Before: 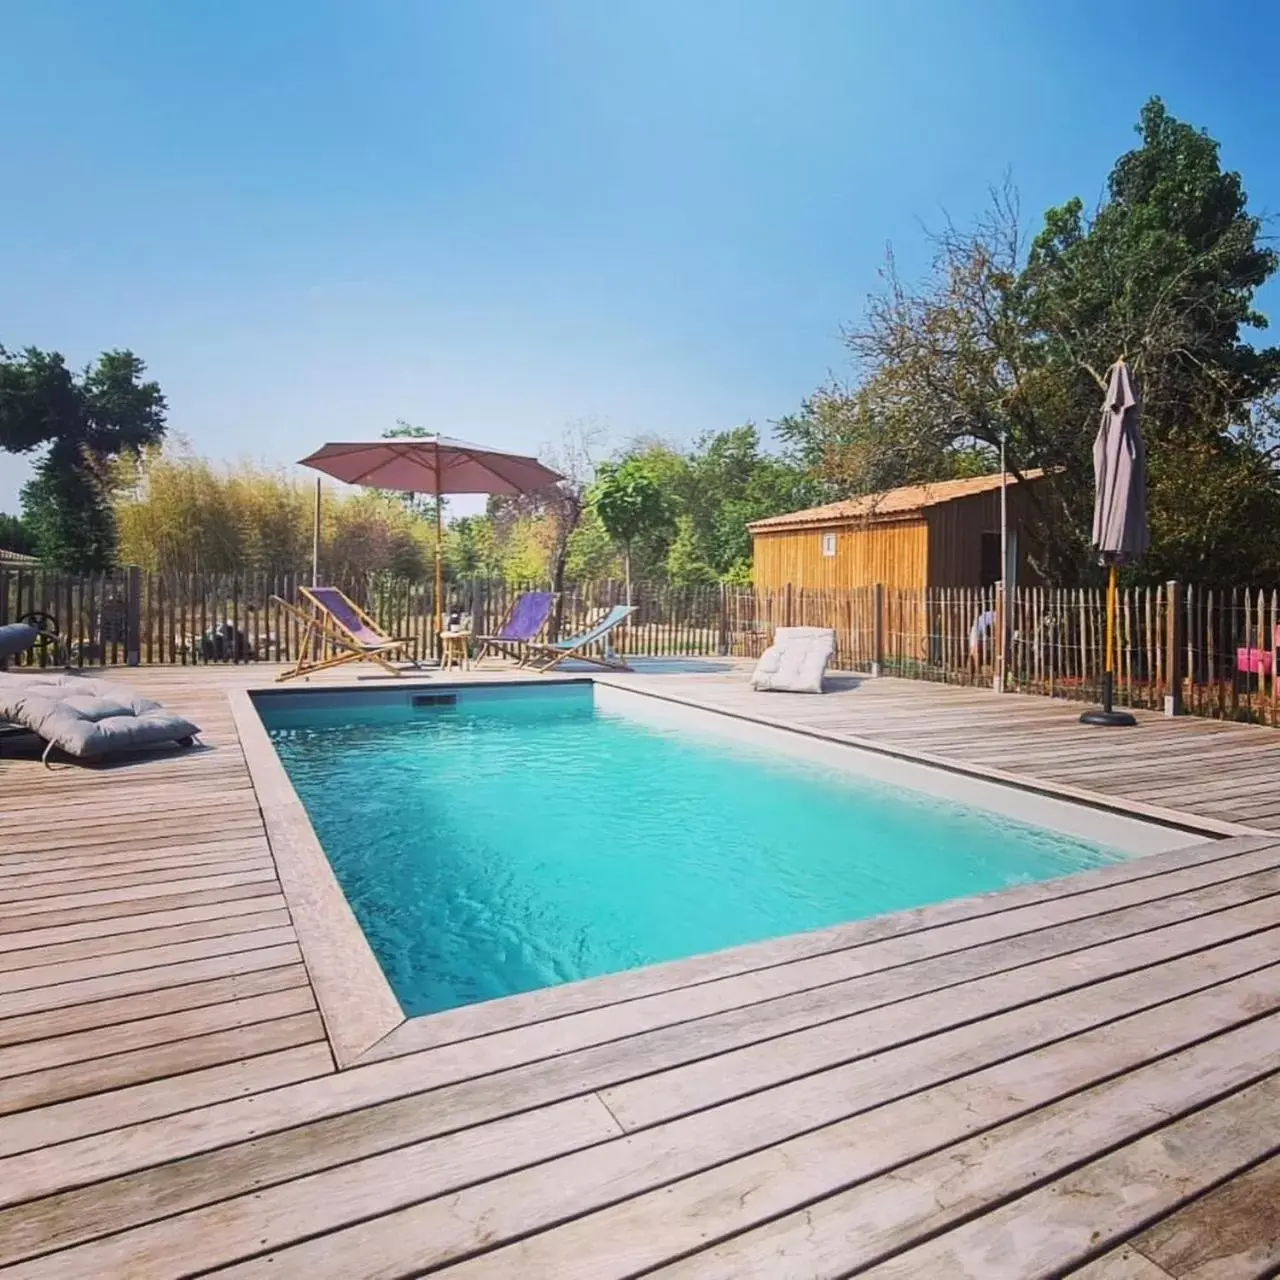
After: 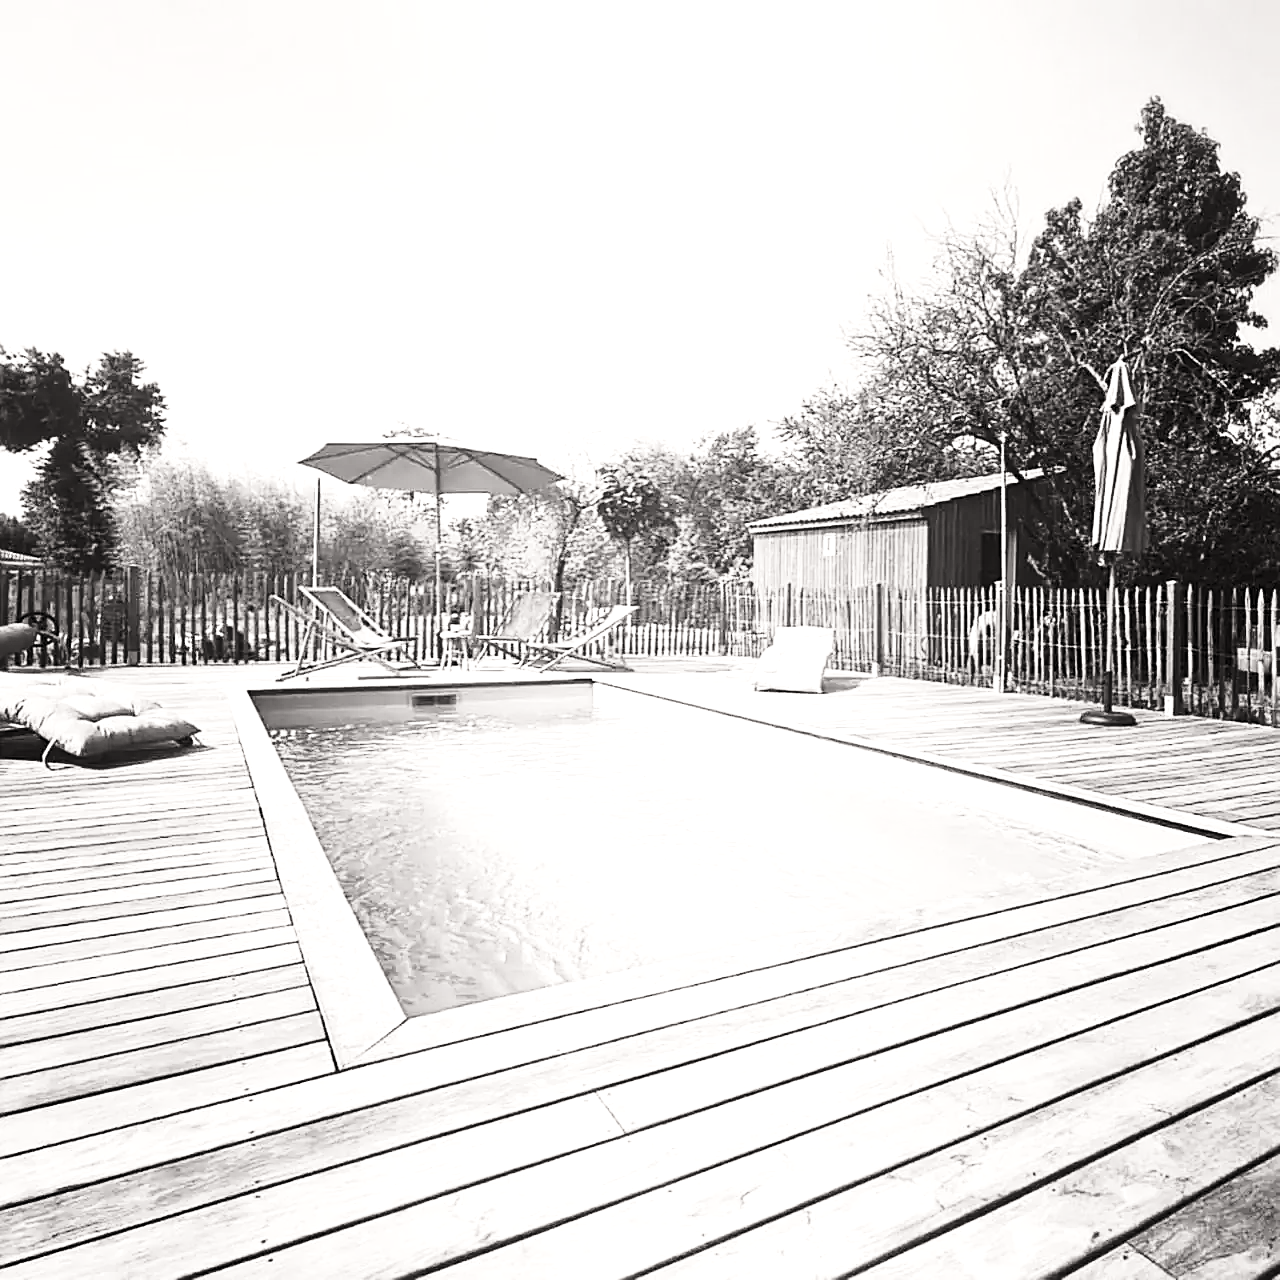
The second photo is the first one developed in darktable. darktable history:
base curve: curves: ch0 [(0, 0) (0.028, 0.03) (0.121, 0.232) (0.46, 0.748) (0.859, 0.968) (1, 1)]
color calibration: output gray [0.21, 0.42, 0.37, 0], illuminant custom, x 0.389, y 0.387, temperature 3832.1 K
exposure: exposure 0.2 EV, compensate exposure bias true, compensate highlight preservation false
color balance rgb: power › luminance 1.083%, power › chroma 0.379%, power › hue 36.06°, perceptual saturation grading › global saturation 0.185%, perceptual brilliance grading › global brilliance -4.468%, perceptual brilliance grading › highlights 23.812%, perceptual brilliance grading › mid-tones 7.431%, perceptual brilliance grading › shadows -5.038%
sharpen: amount 0.487
